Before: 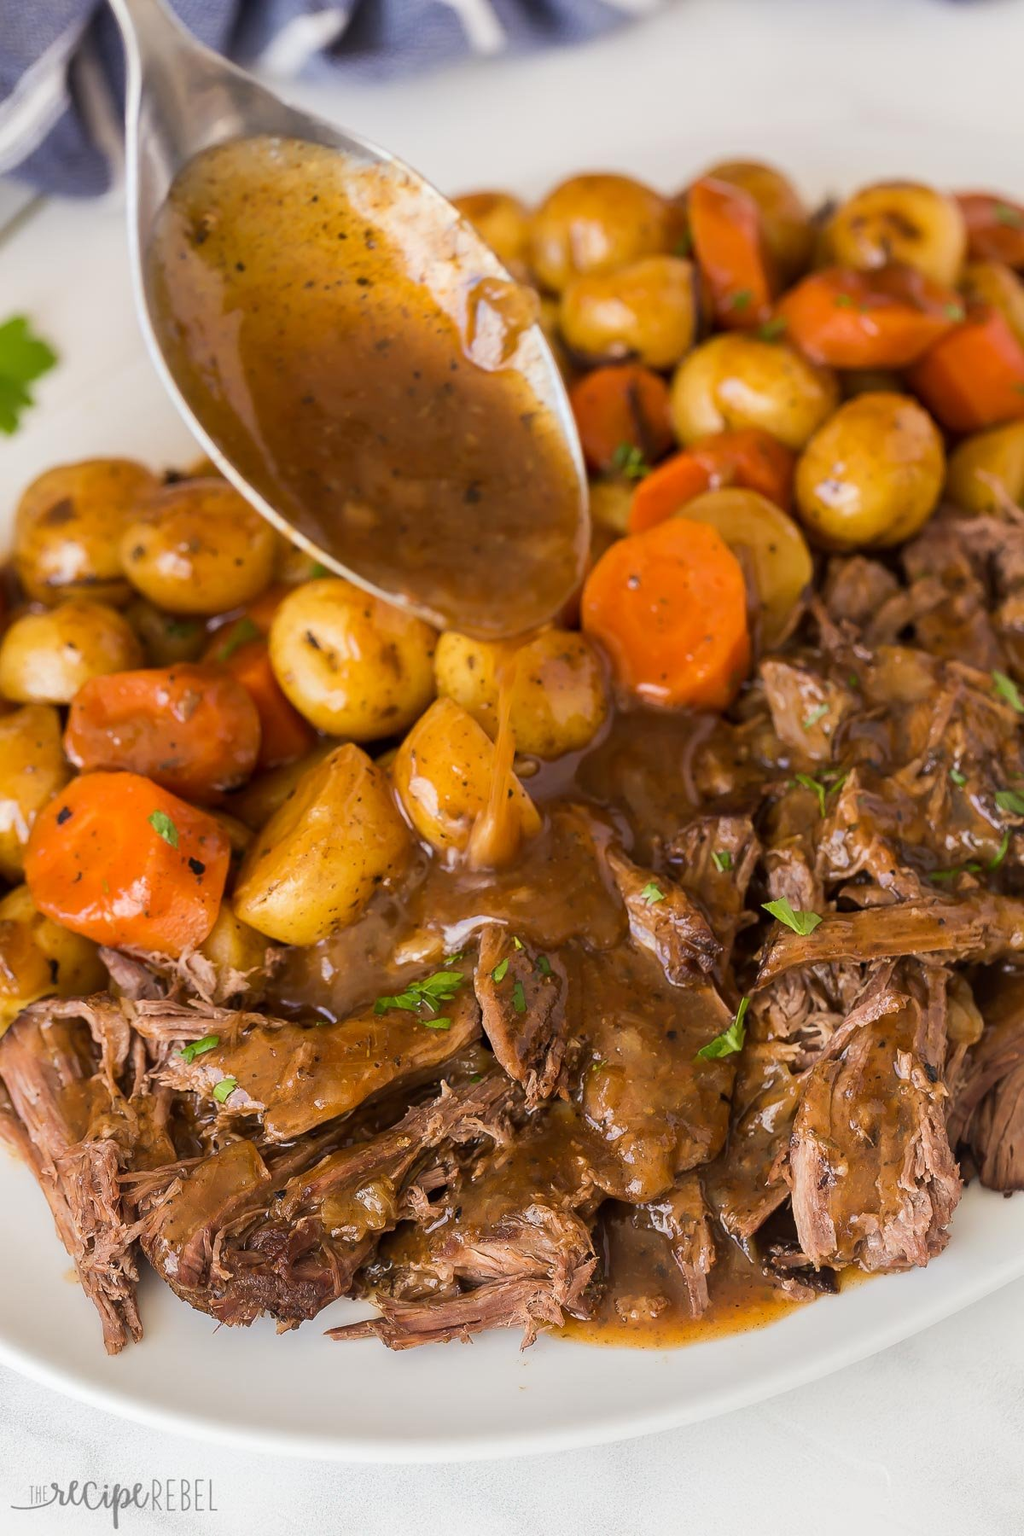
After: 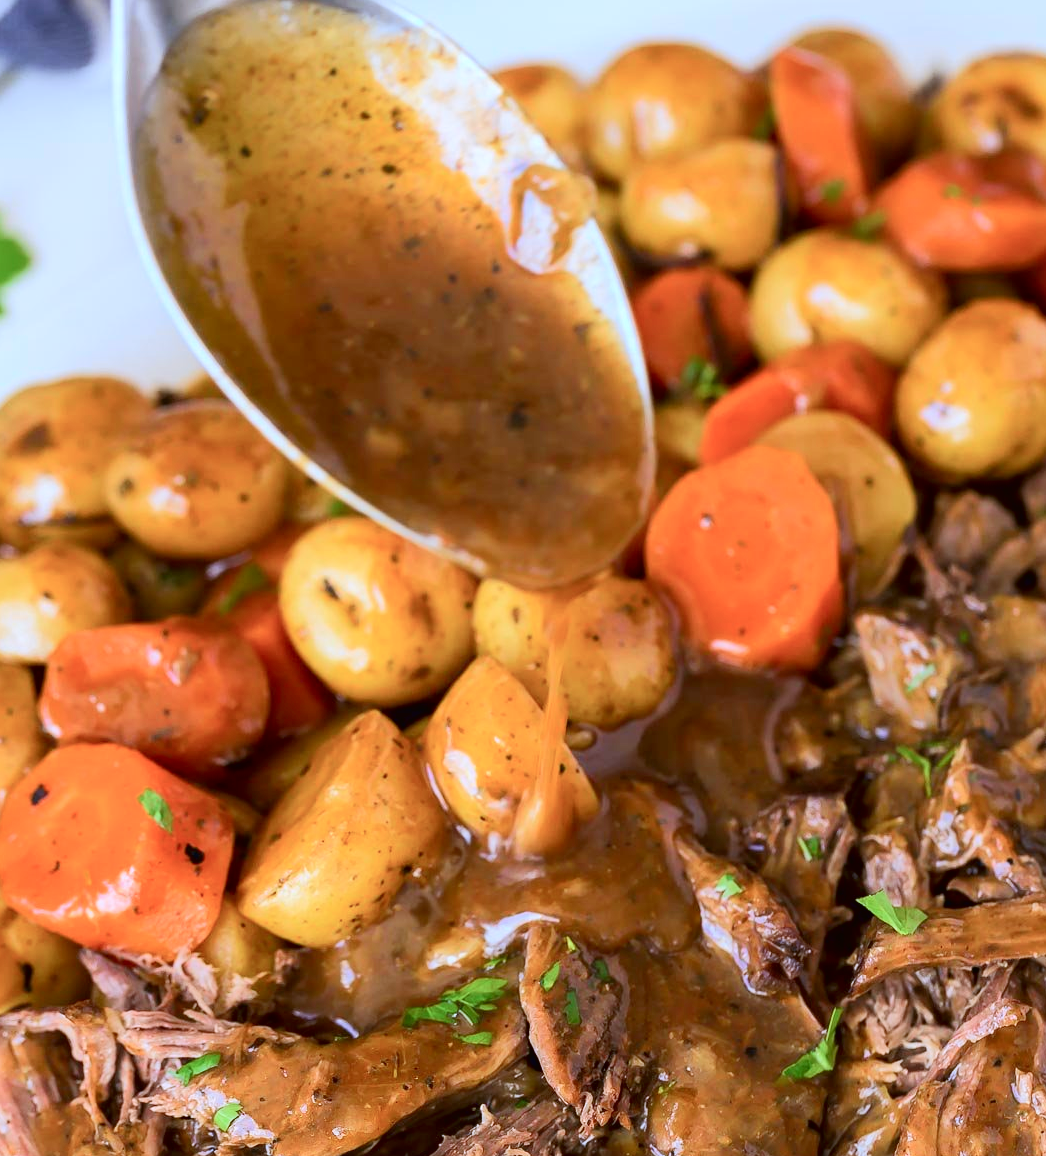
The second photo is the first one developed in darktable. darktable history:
crop: left 3.083%, top 8.961%, right 9.667%, bottom 26.804%
levels: mode automatic, levels [0.016, 0.492, 0.969]
color calibration: illuminant custom, x 0.388, y 0.387, temperature 3805.8 K
tone equalizer: edges refinement/feathering 500, mask exposure compensation -1.57 EV, preserve details no
tone curve: curves: ch0 [(0, 0.013) (0.054, 0.018) (0.205, 0.191) (0.289, 0.292) (0.39, 0.424) (0.493, 0.551) (0.666, 0.743) (0.795, 0.841) (1, 0.998)]; ch1 [(0, 0) (0.385, 0.343) (0.439, 0.415) (0.494, 0.495) (0.501, 0.501) (0.51, 0.509) (0.548, 0.554) (0.586, 0.614) (0.66, 0.706) (0.783, 0.804) (1, 1)]; ch2 [(0, 0) (0.304, 0.31) (0.403, 0.399) (0.441, 0.428) (0.47, 0.469) (0.498, 0.496) (0.524, 0.538) (0.566, 0.579) (0.633, 0.665) (0.7, 0.711) (1, 1)], color space Lab, independent channels, preserve colors none
